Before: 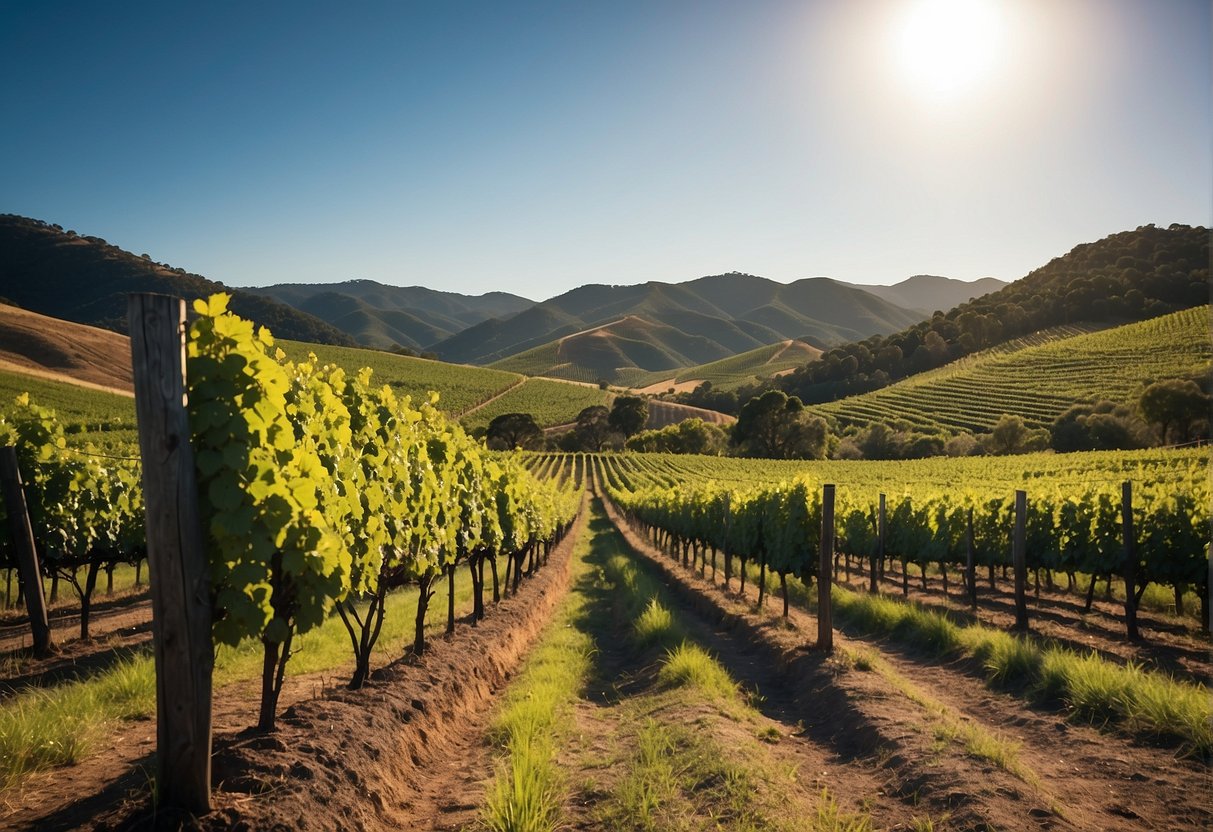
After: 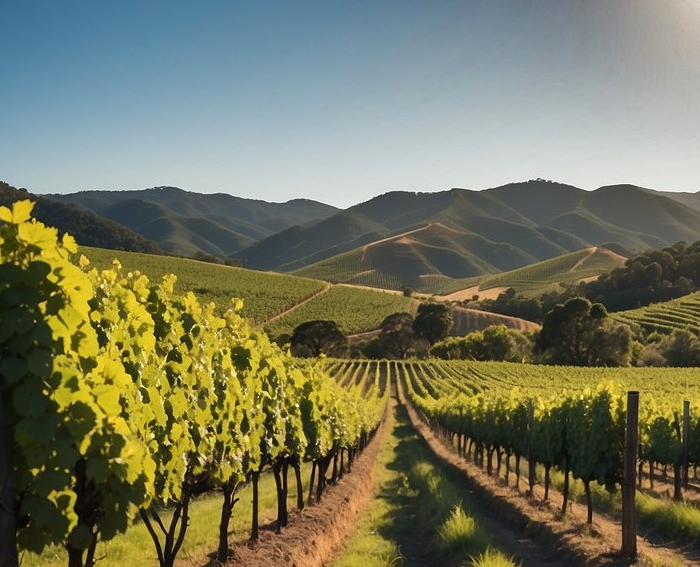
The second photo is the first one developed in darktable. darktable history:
shadows and highlights: shadows 20.91, highlights -82.73, soften with gaussian
crop: left 16.202%, top 11.208%, right 26.045%, bottom 20.557%
